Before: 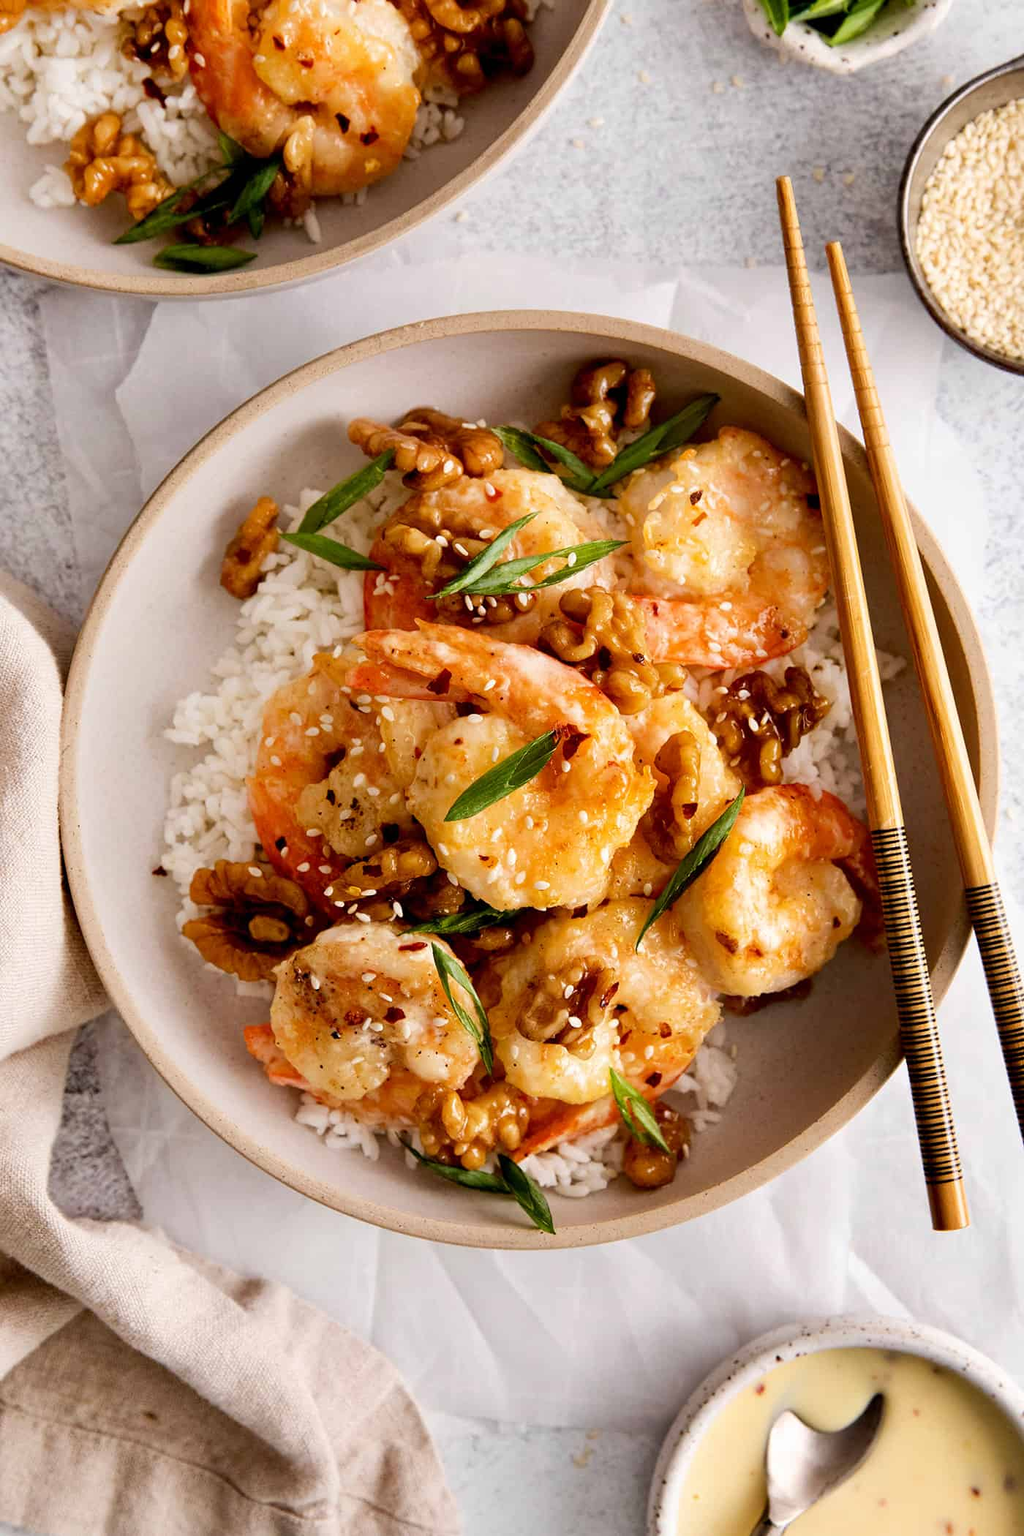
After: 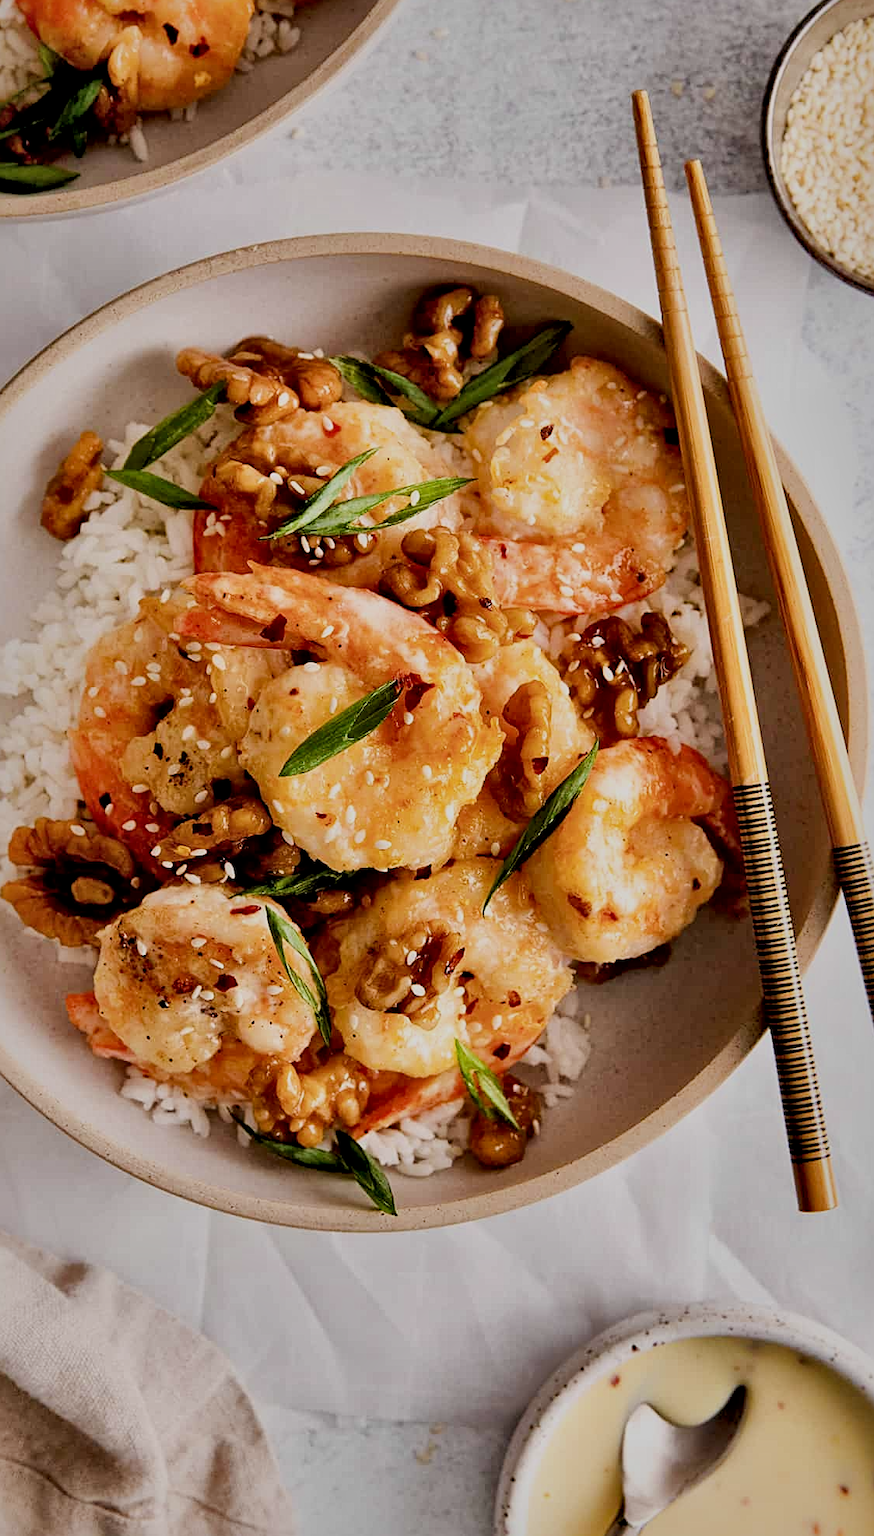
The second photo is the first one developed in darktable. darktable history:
shadows and highlights: on, module defaults
local contrast: mode bilateral grid, contrast 25, coarseness 59, detail 150%, midtone range 0.2
crop and rotate: left 17.851%, top 5.97%, right 1.835%
filmic rgb: middle gray luminance 29.94%, black relative exposure -8.92 EV, white relative exposure 7 EV, target black luminance 0%, hardness 2.93, latitude 1.71%, contrast 0.963, highlights saturation mix 4.97%, shadows ↔ highlights balance 12.74%
sharpen: radius 2.182, amount 0.389, threshold 0.068
